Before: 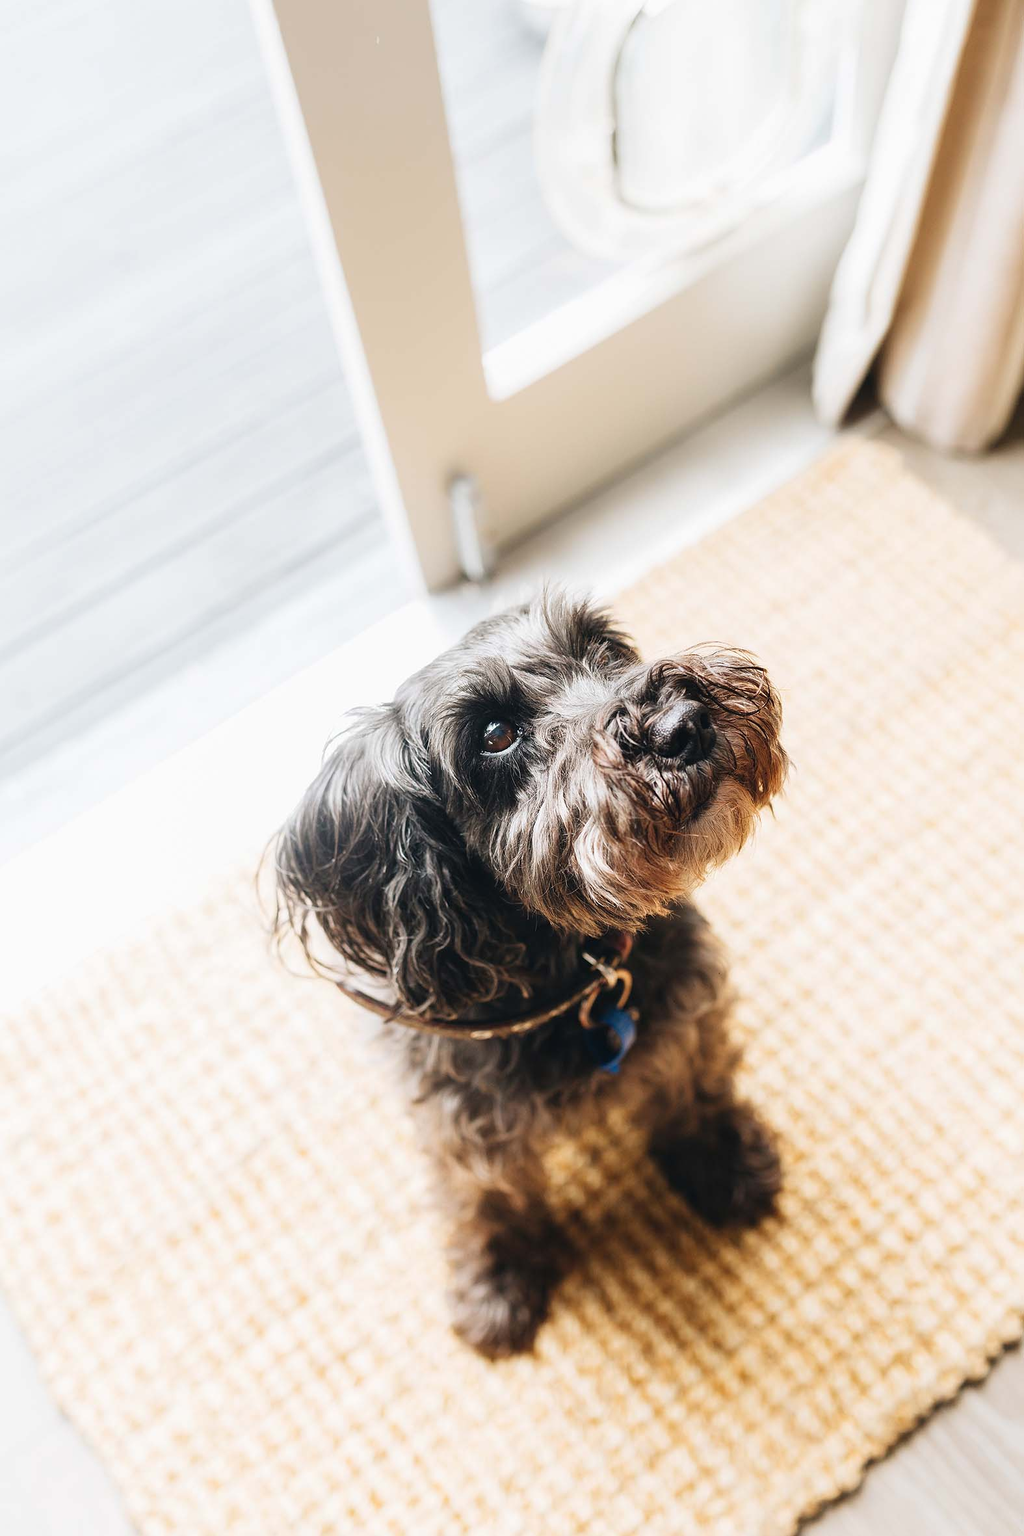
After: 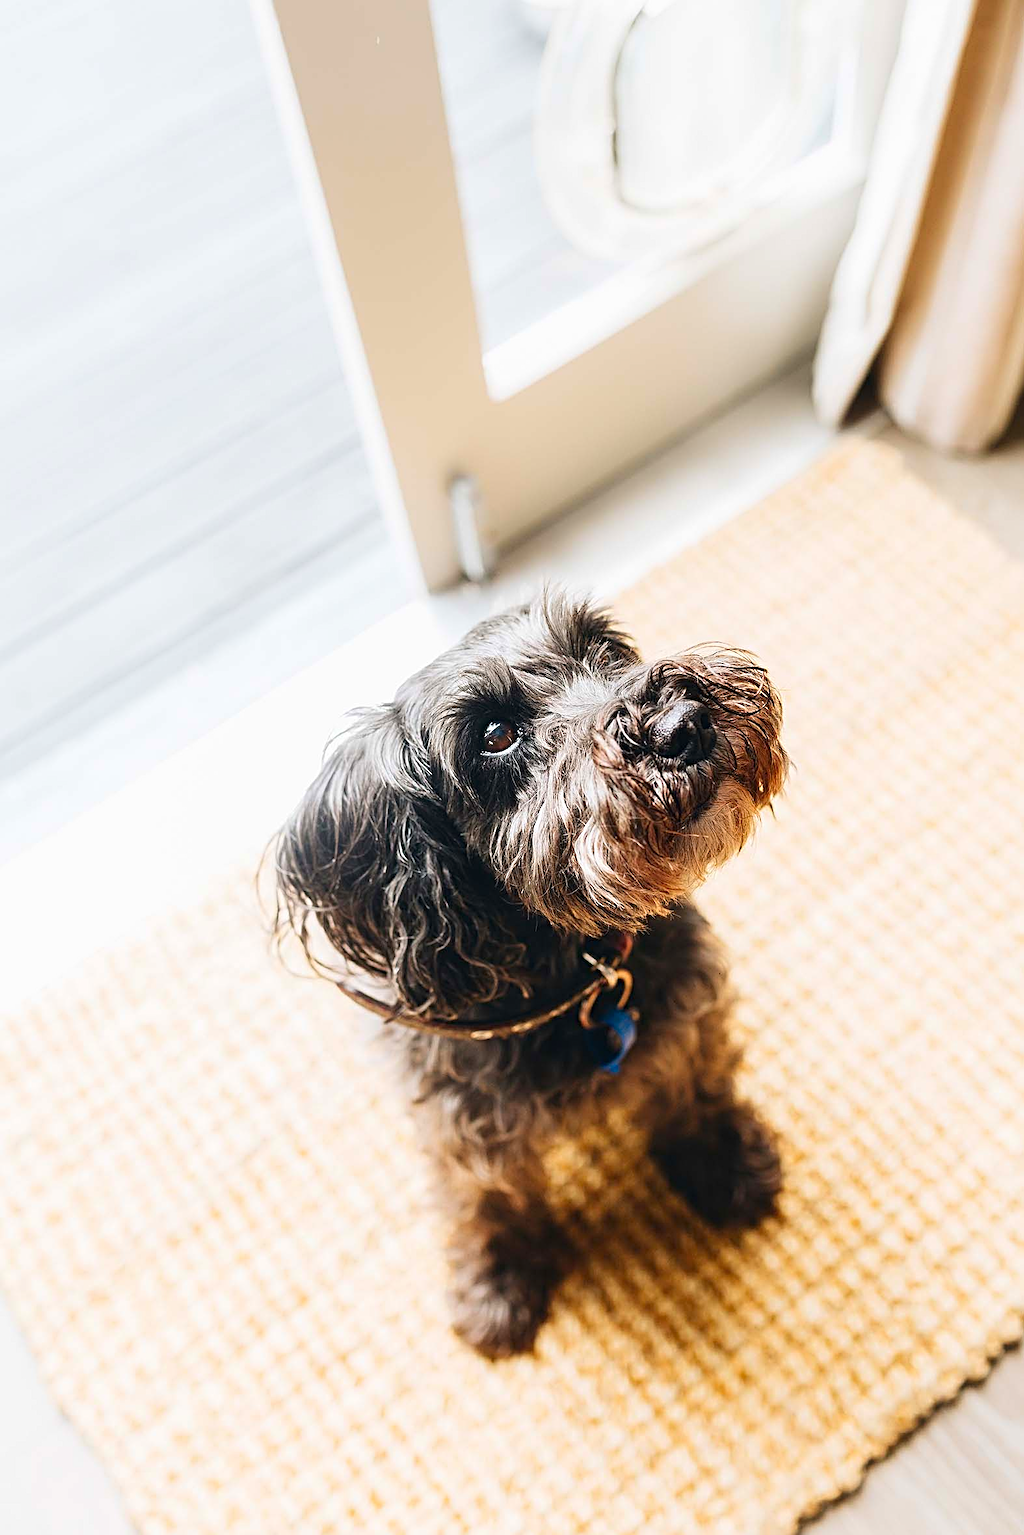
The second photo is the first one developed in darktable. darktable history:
sharpen: radius 4
contrast brightness saturation: contrast 0.09, saturation 0.28
